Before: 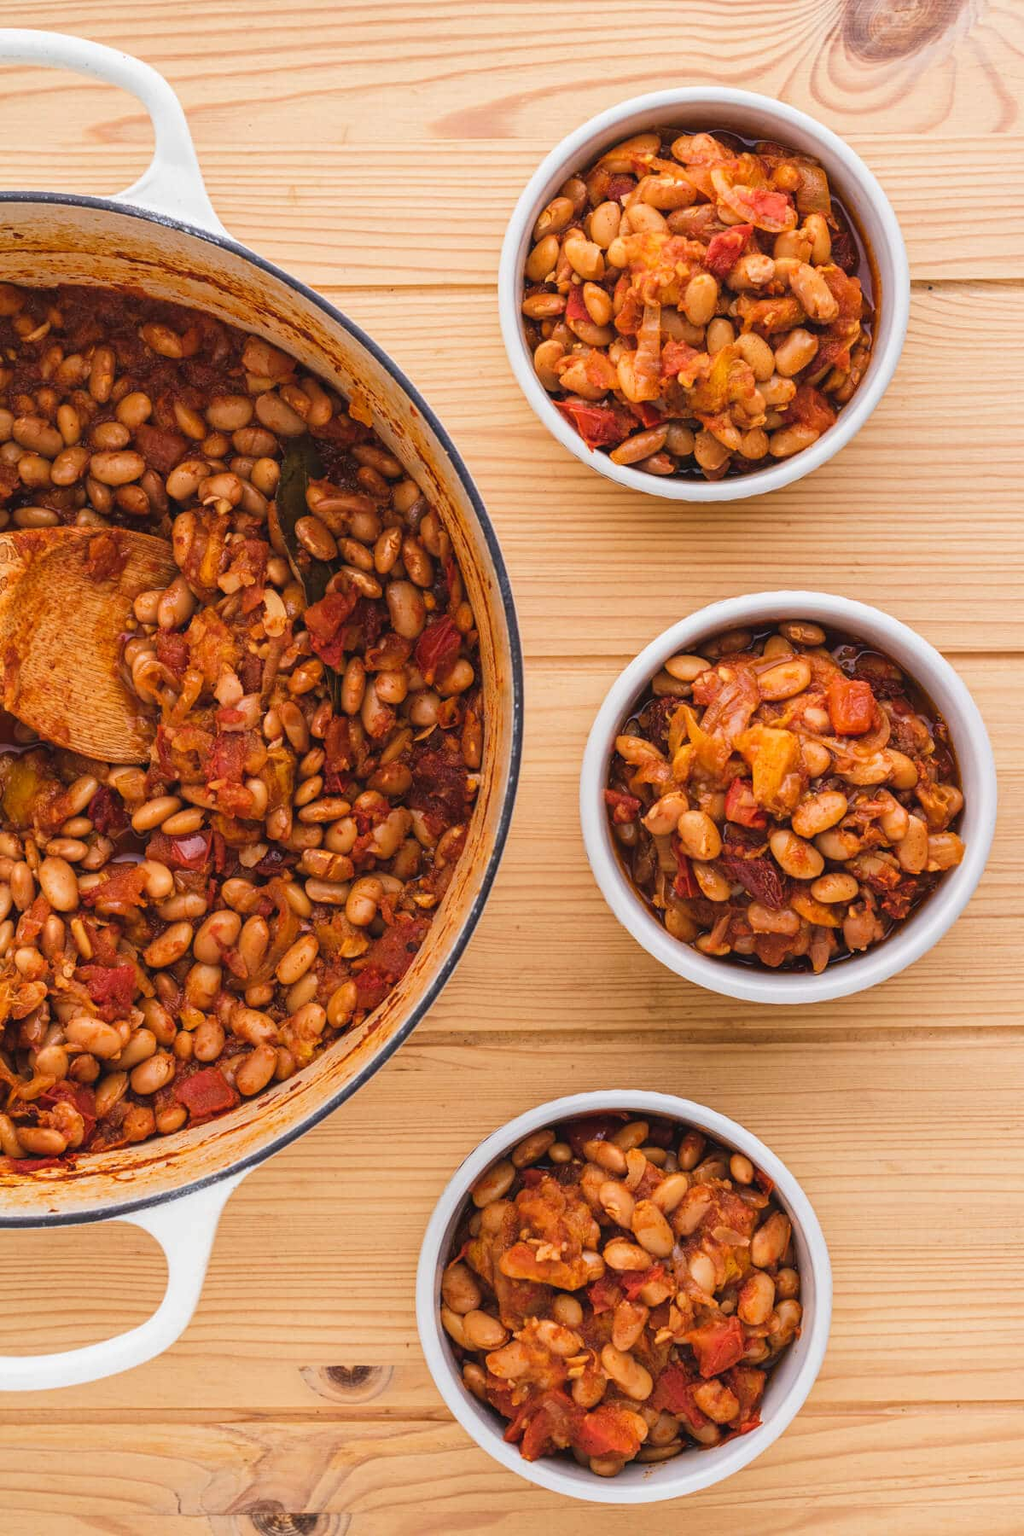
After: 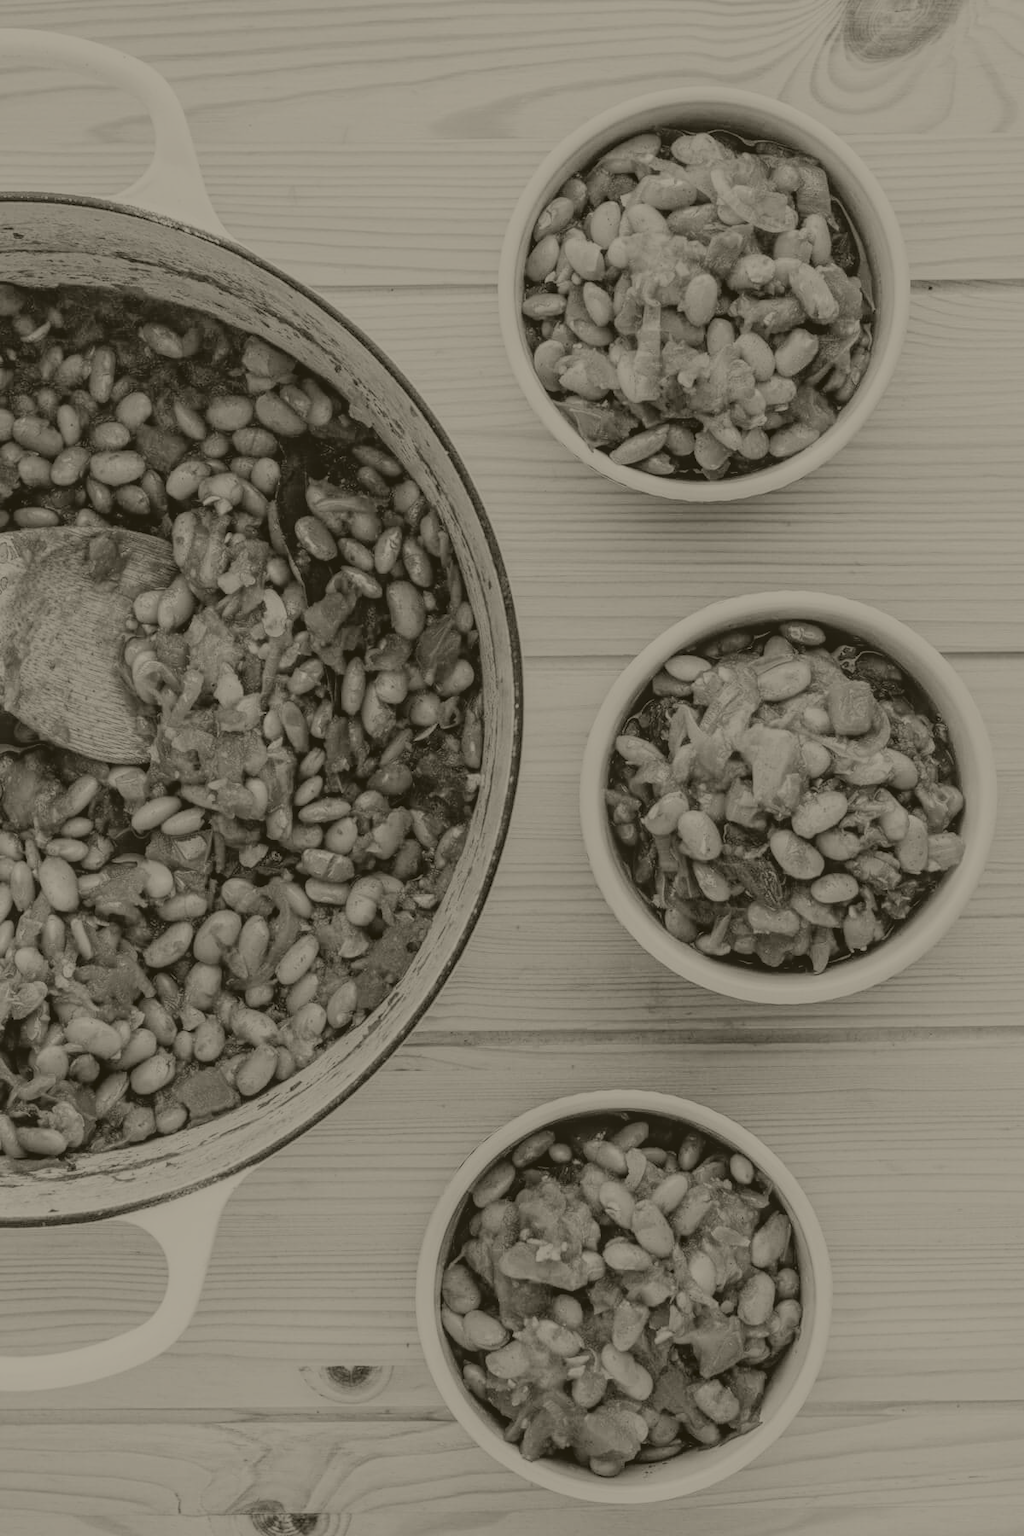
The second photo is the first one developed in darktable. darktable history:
local contrast: on, module defaults
contrast brightness saturation: brightness 0.18, saturation -0.5
filmic rgb: black relative exposure -5 EV, white relative exposure 3.5 EV, hardness 3.19, contrast 1.4, highlights saturation mix -30%
colorize: hue 41.44°, saturation 22%, source mix 60%, lightness 10.61%
